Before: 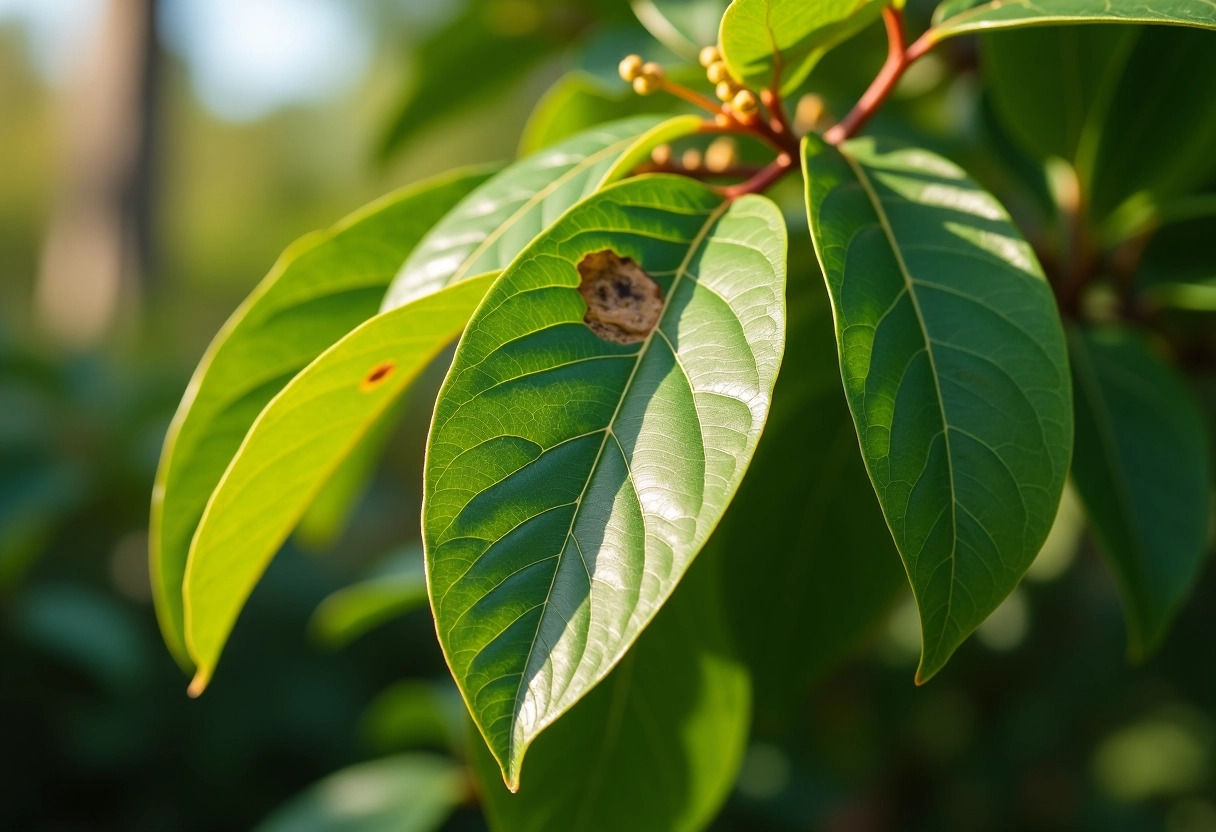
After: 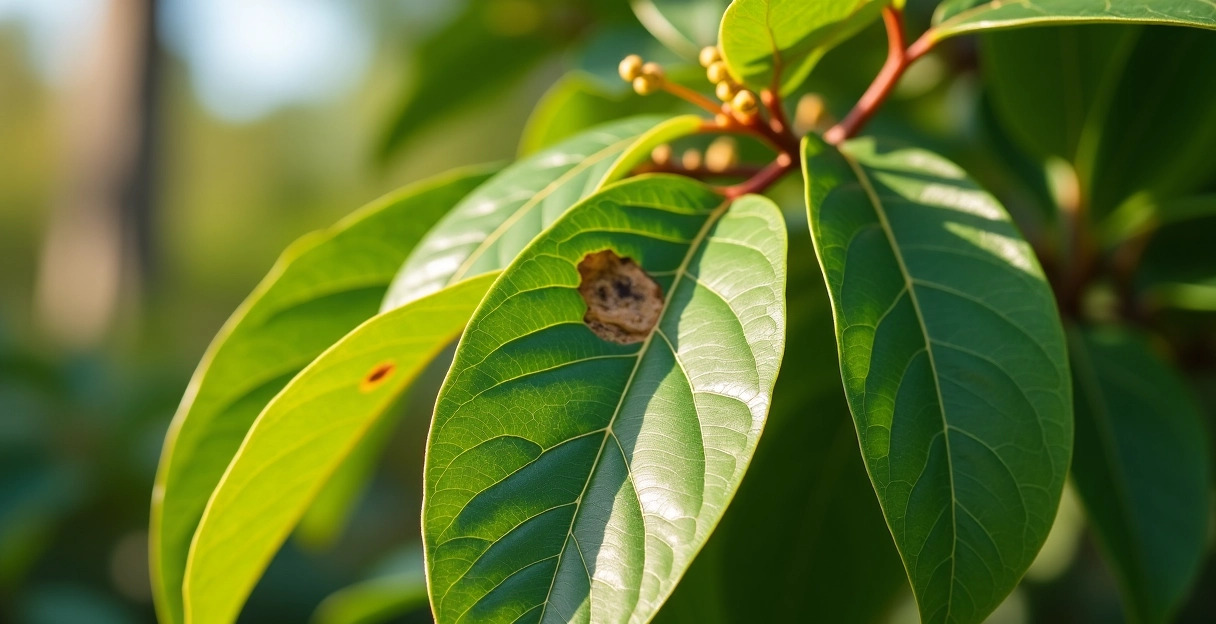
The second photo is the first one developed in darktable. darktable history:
tone equalizer: on, module defaults
crop: bottom 24.987%
